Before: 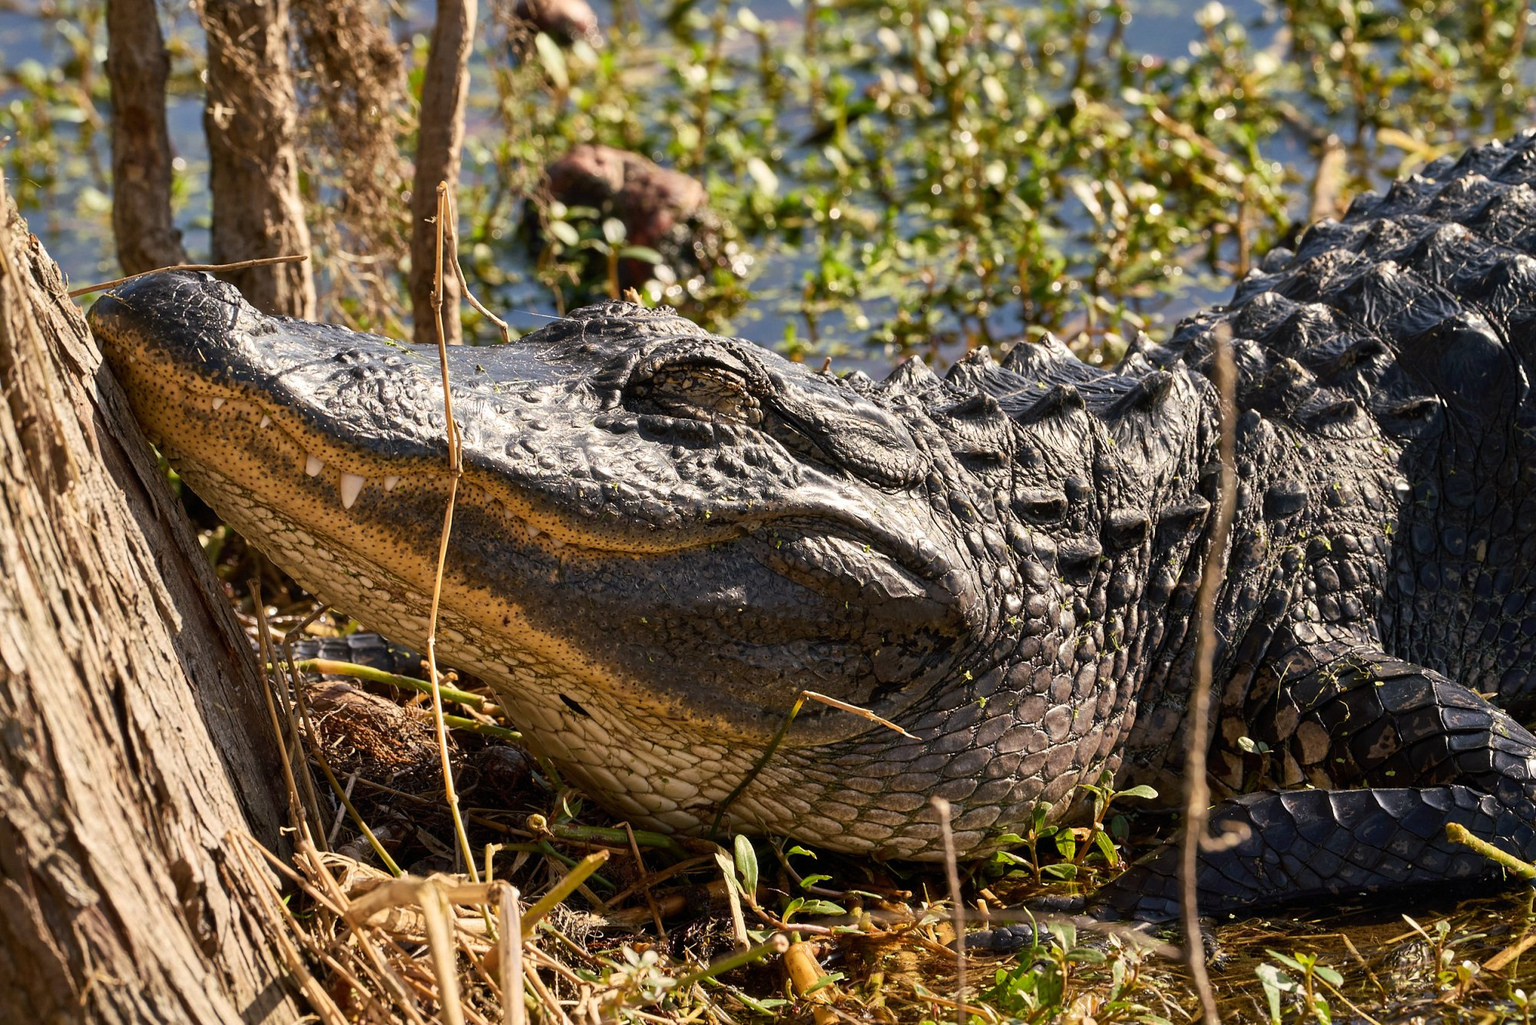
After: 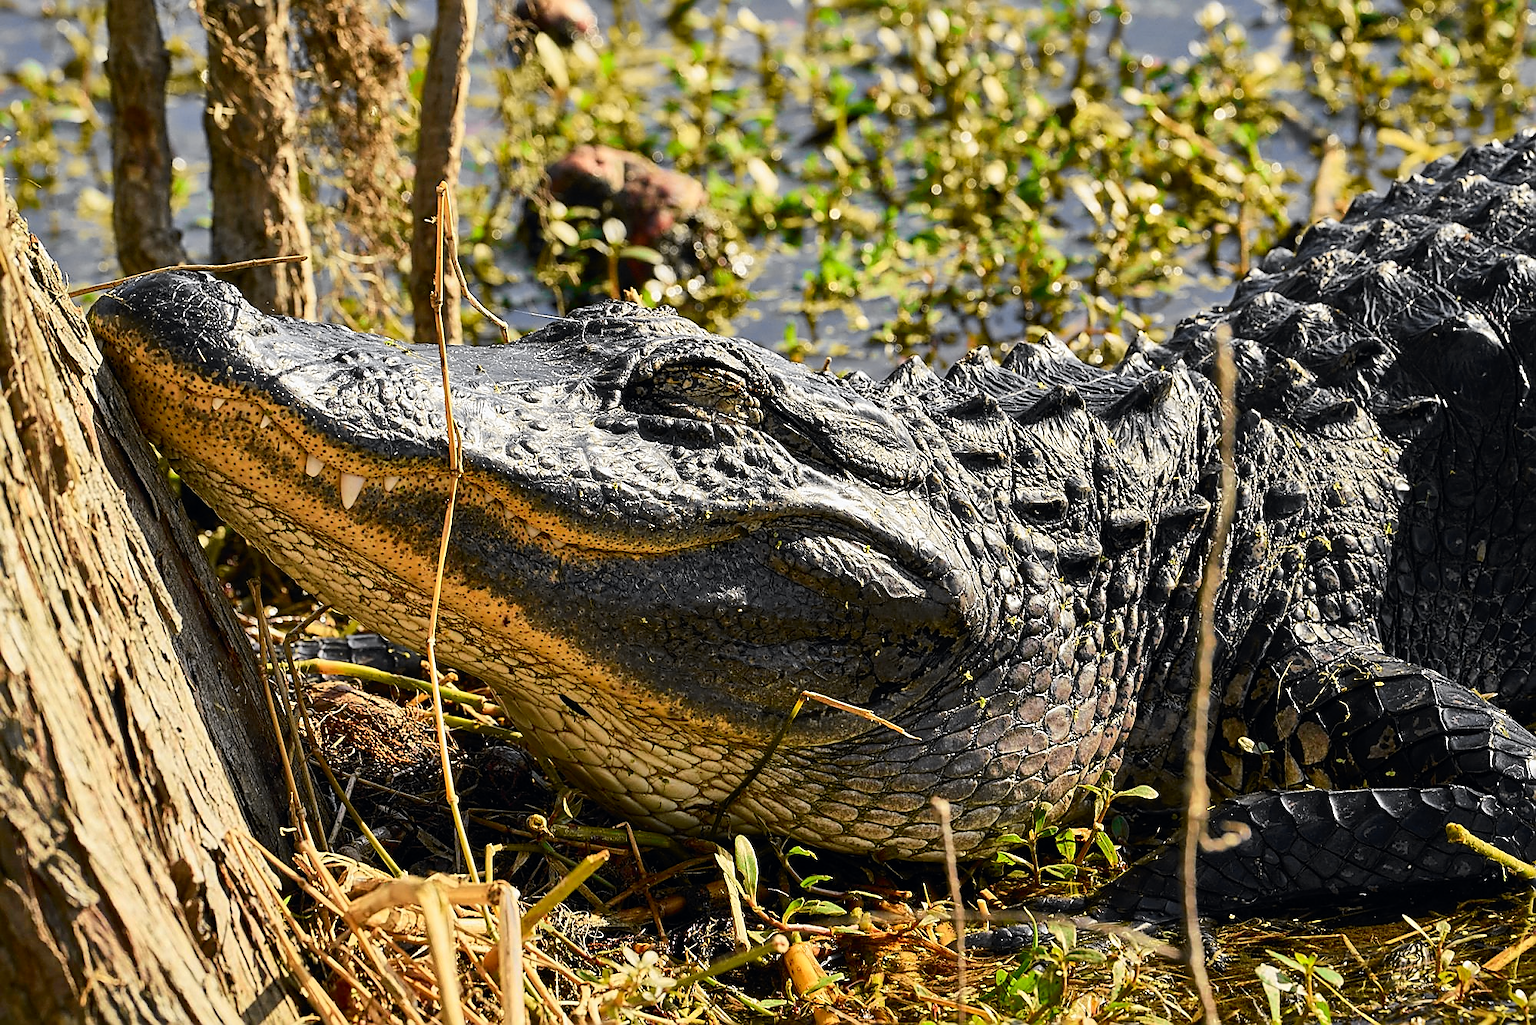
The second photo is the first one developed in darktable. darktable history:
sharpen: radius 1.4, amount 1.25, threshold 0.7
tone curve: curves: ch0 [(0, 0) (0.071, 0.047) (0.266, 0.26) (0.483, 0.554) (0.753, 0.811) (1, 0.983)]; ch1 [(0, 0) (0.346, 0.307) (0.408, 0.369) (0.463, 0.443) (0.482, 0.493) (0.502, 0.5) (0.517, 0.502) (0.55, 0.548) (0.597, 0.624) (0.651, 0.698) (1, 1)]; ch2 [(0, 0) (0.346, 0.34) (0.434, 0.46) (0.485, 0.494) (0.5, 0.494) (0.517, 0.506) (0.535, 0.529) (0.583, 0.611) (0.625, 0.666) (1, 1)], color space Lab, independent channels, preserve colors none
